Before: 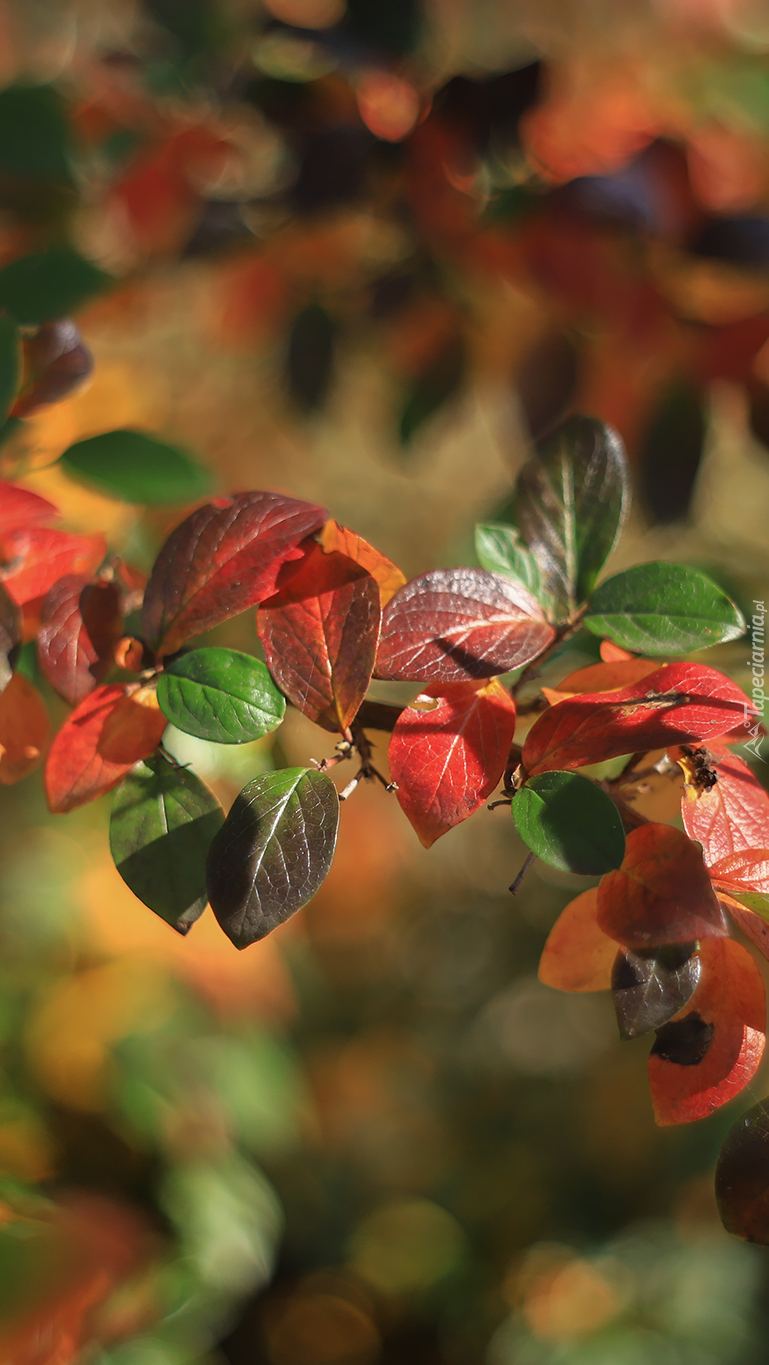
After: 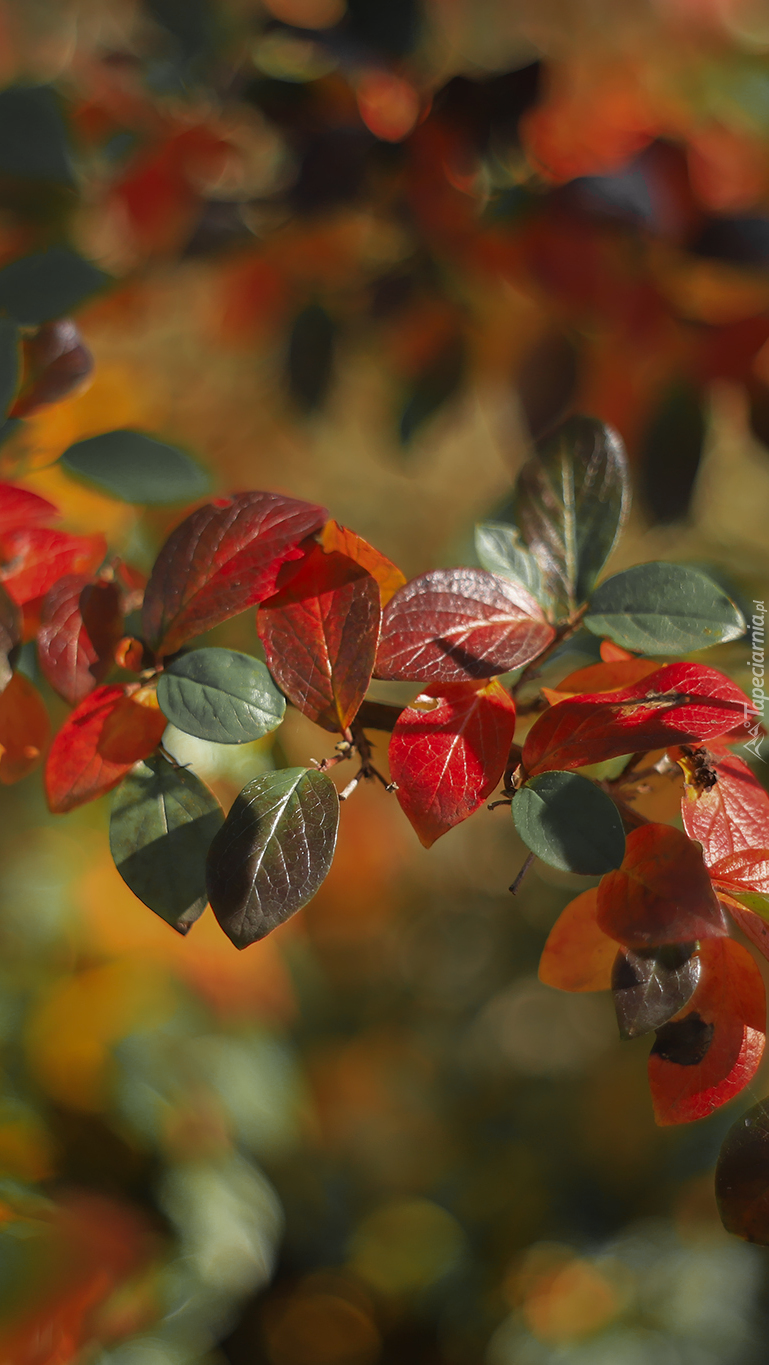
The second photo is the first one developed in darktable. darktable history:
color calibration: illuminant same as pipeline (D50), adaptation none (bypass), x 0.332, y 0.333, temperature 5003.1 K
color zones: curves: ch0 [(0.004, 0.388) (0.125, 0.392) (0.25, 0.404) (0.375, 0.5) (0.5, 0.5) (0.625, 0.5) (0.75, 0.5) (0.875, 0.5)]; ch1 [(0, 0.5) (0.125, 0.5) (0.25, 0.5) (0.375, 0.124) (0.524, 0.124) (0.645, 0.128) (0.789, 0.132) (0.914, 0.096) (0.998, 0.068)]
